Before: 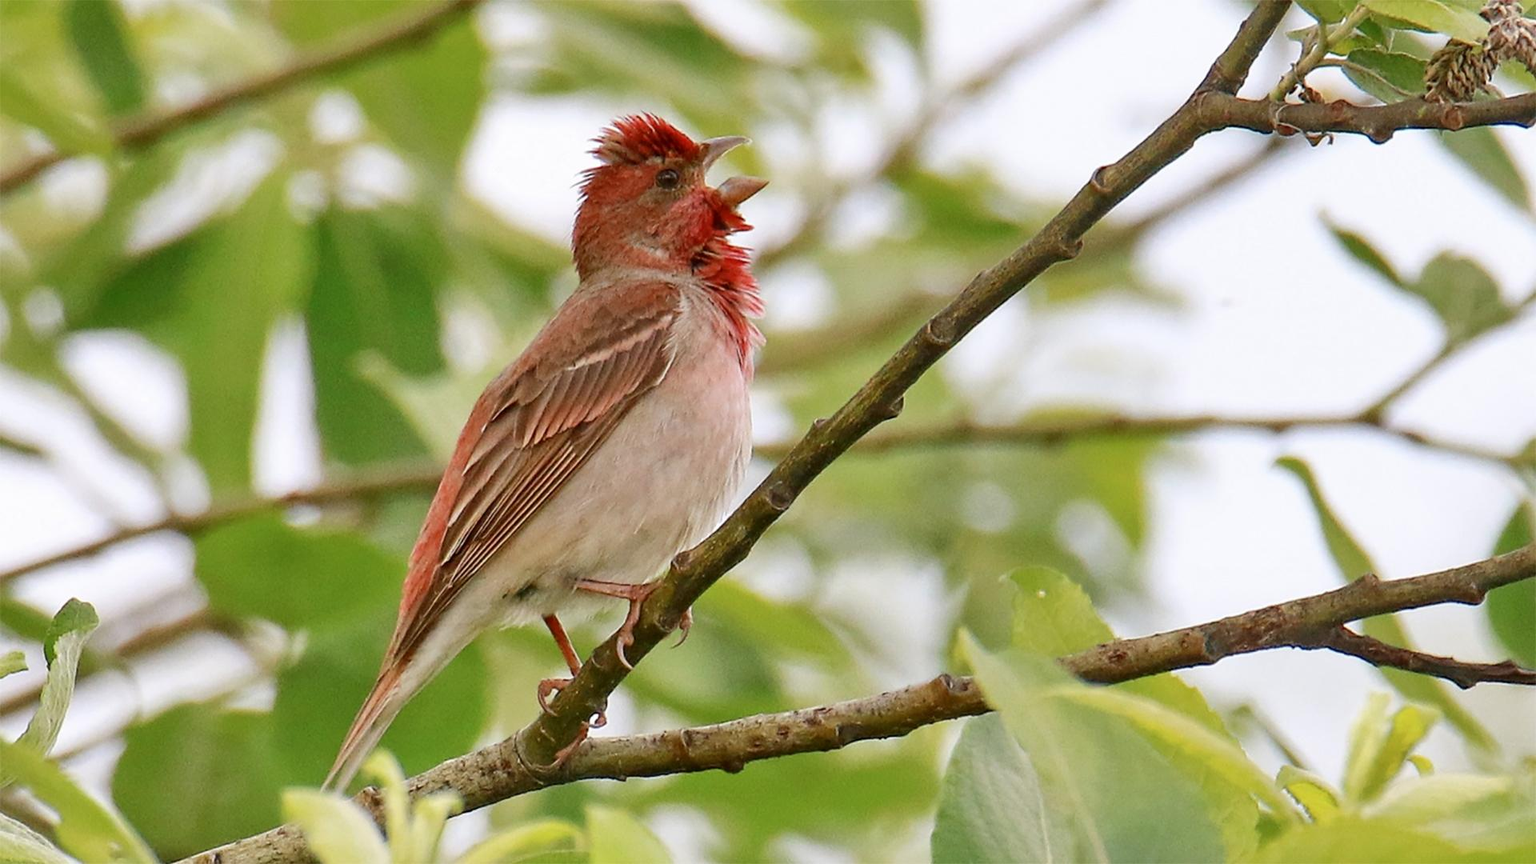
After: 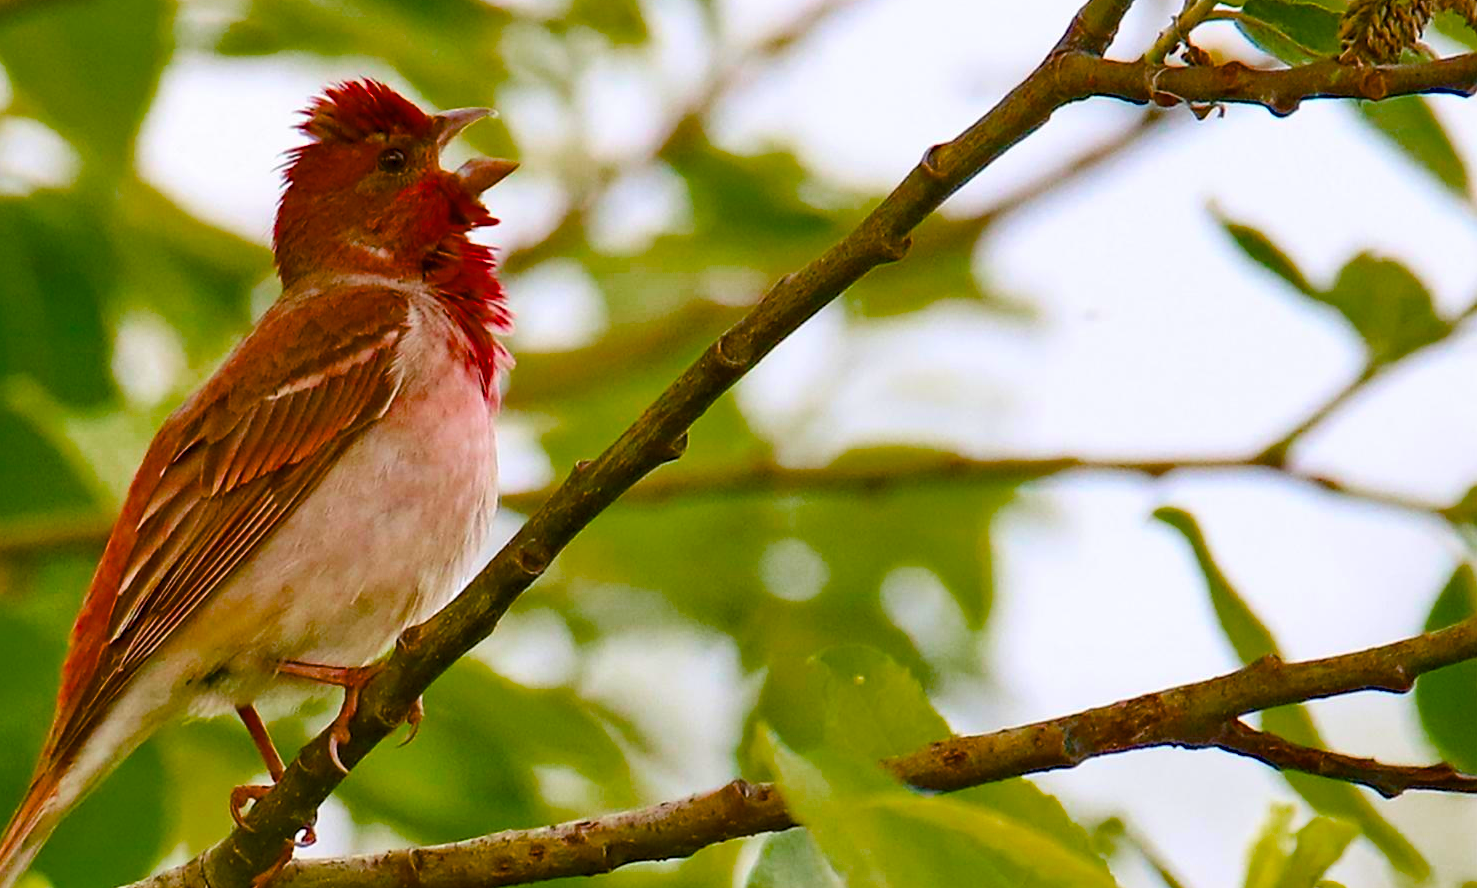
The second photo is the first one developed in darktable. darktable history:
color balance rgb: global offset › luminance -0.475%, linear chroma grading › global chroma 0.961%, perceptual saturation grading › global saturation 50.729%, saturation formula JzAzBz (2021)
crop: left 23.05%, top 5.849%, bottom 11.853%
